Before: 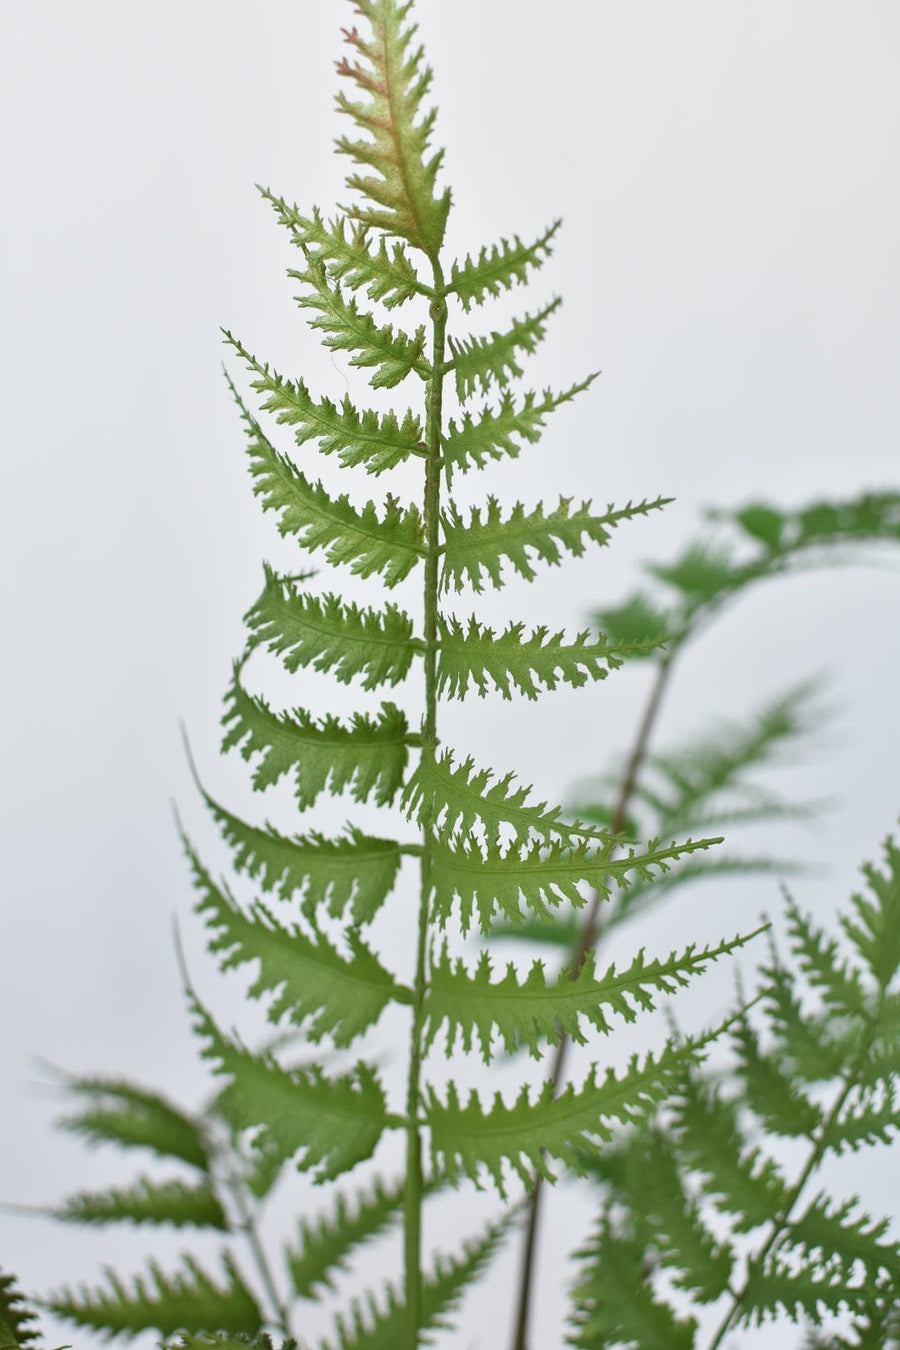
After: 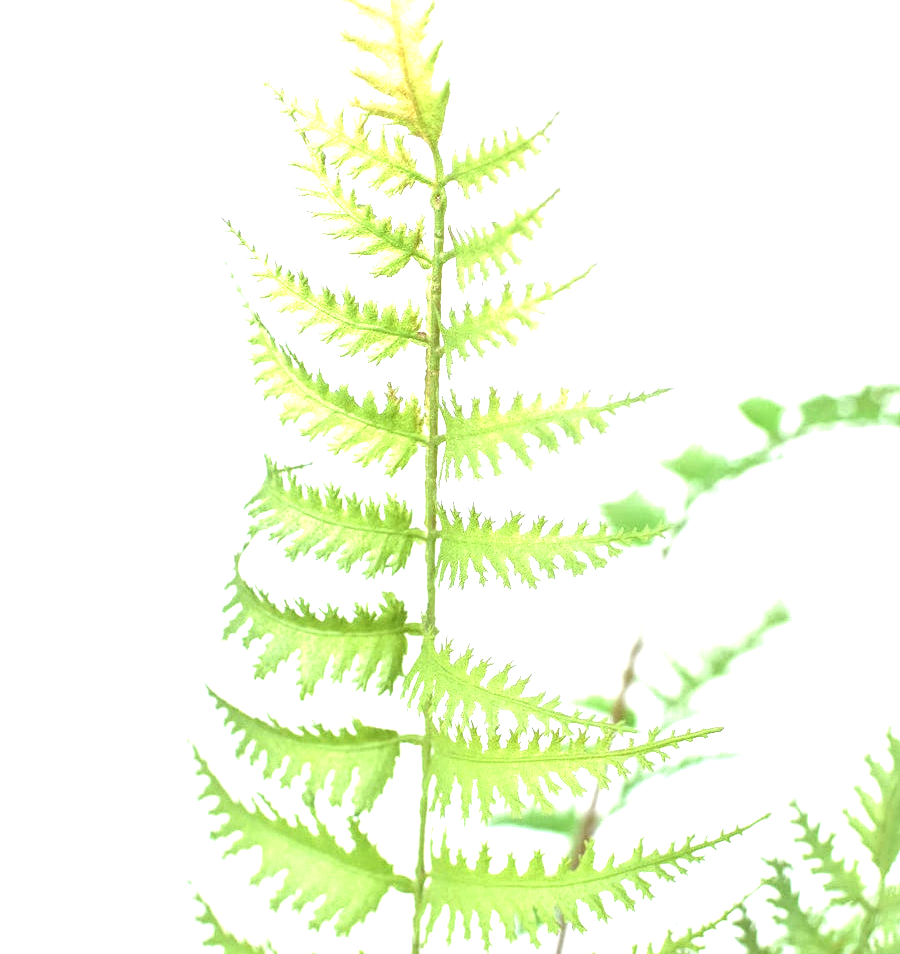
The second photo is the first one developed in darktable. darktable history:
crop and rotate: top 8.293%, bottom 20.996%
local contrast: on, module defaults
exposure: exposure 2 EV, compensate highlight preservation false
